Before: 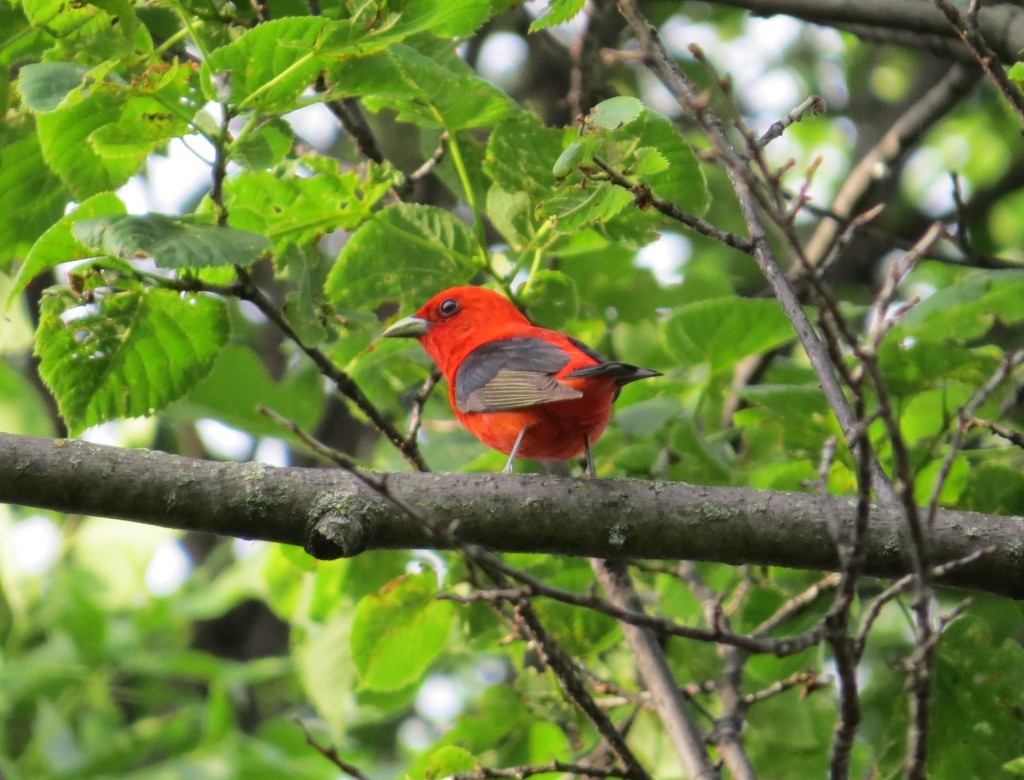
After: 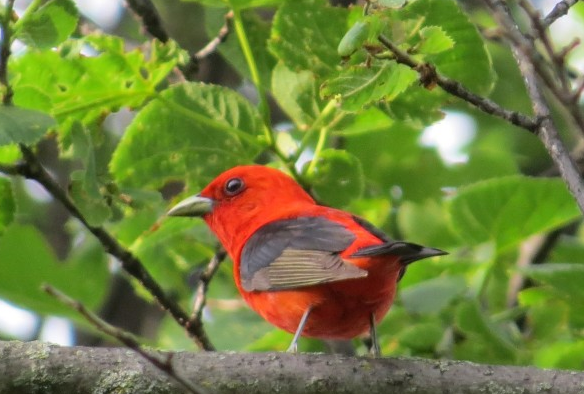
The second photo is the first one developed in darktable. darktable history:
crop: left 21.069%, top 15.584%, right 21.839%, bottom 33.884%
